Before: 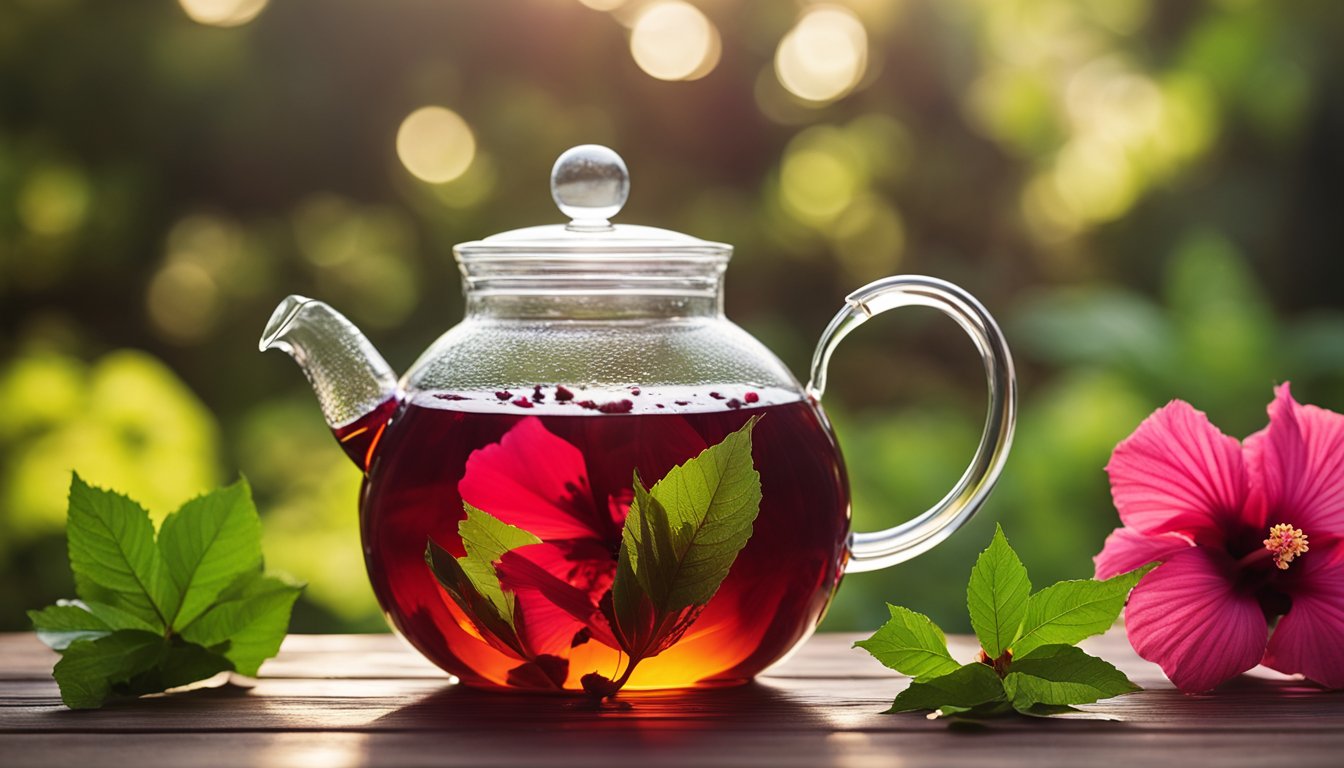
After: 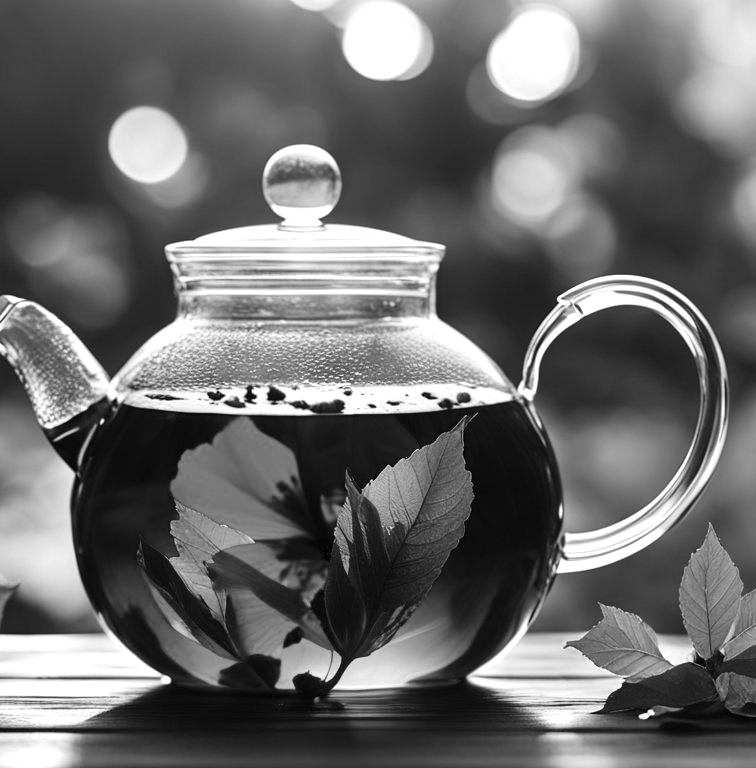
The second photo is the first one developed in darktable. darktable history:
exposure: black level correction 0.001, compensate highlight preservation false
crop: left 21.496%, right 22.254%
monochrome: a 26.22, b 42.67, size 0.8
white balance: red 0.926, green 1.003, blue 1.133
tone equalizer: -8 EV -0.75 EV, -7 EV -0.7 EV, -6 EV -0.6 EV, -5 EV -0.4 EV, -3 EV 0.4 EV, -2 EV 0.6 EV, -1 EV 0.7 EV, +0 EV 0.75 EV, edges refinement/feathering 500, mask exposure compensation -1.57 EV, preserve details no
